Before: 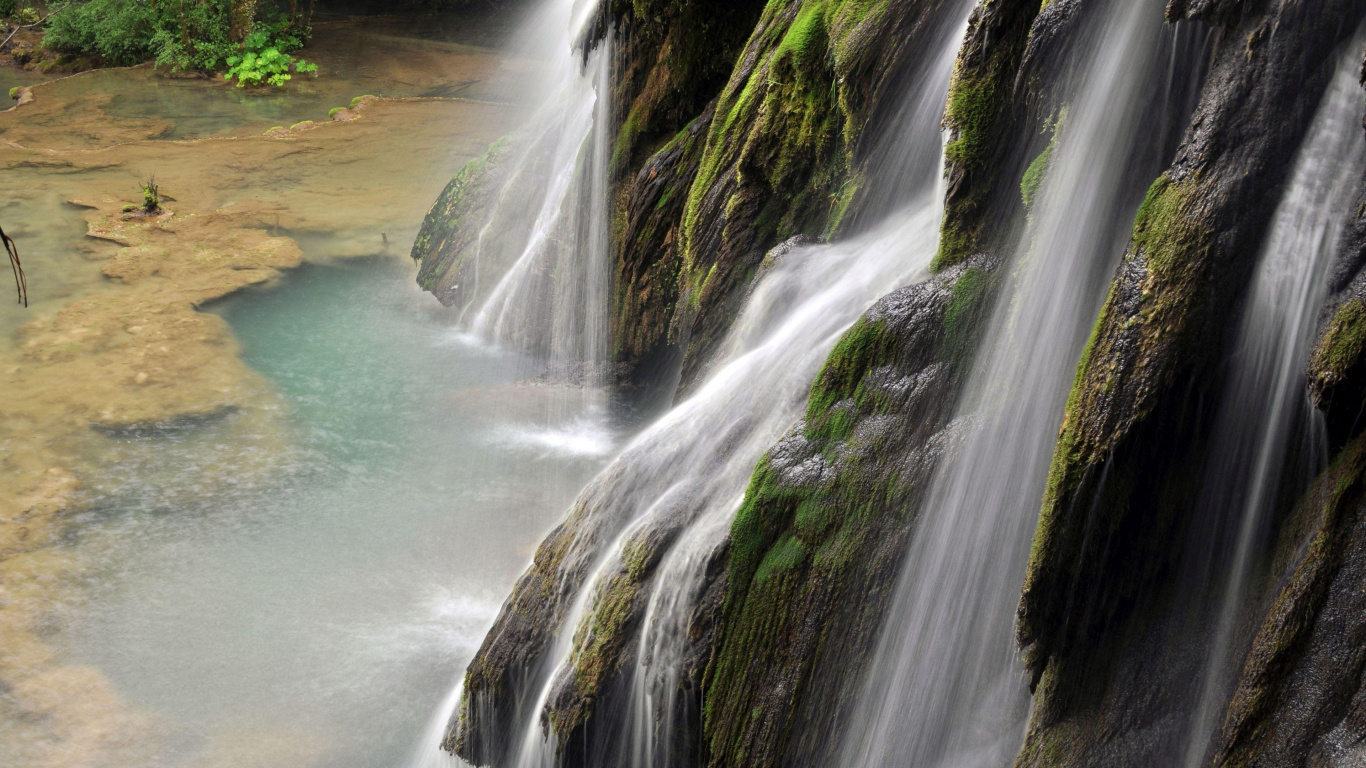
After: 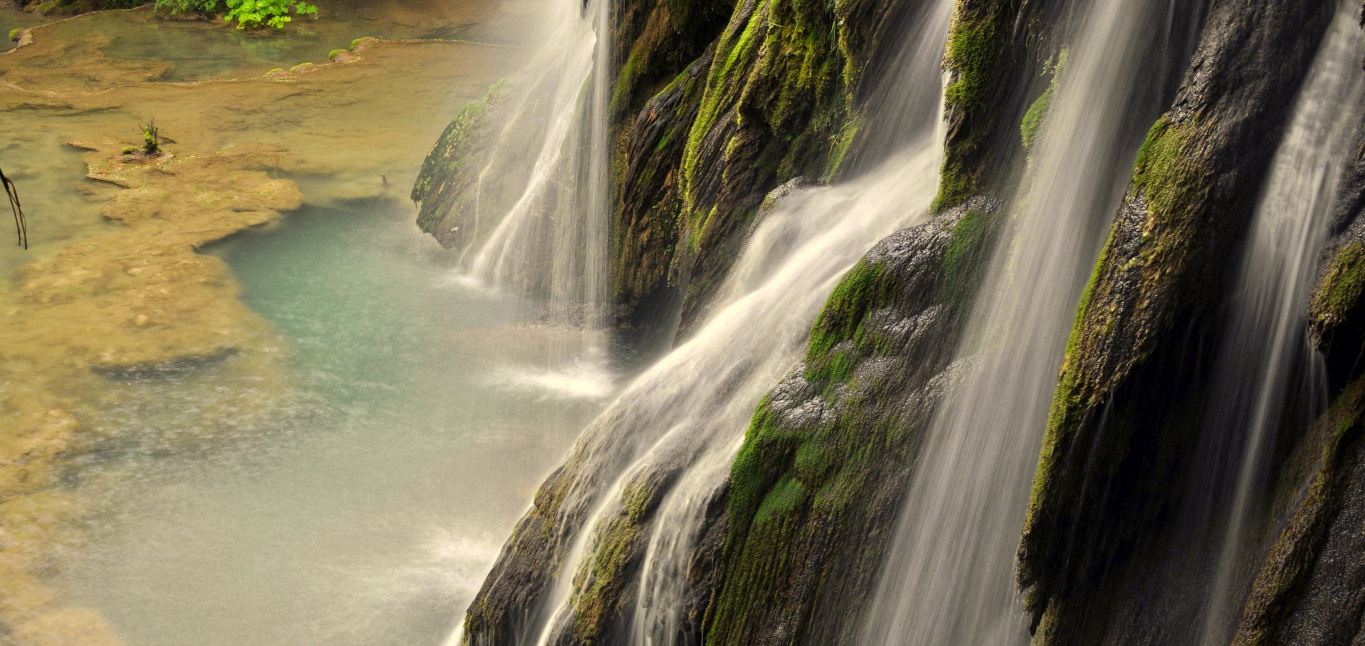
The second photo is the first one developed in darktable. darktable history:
crop: top 7.61%, bottom 8.199%
color correction: highlights a* 1.48, highlights b* 17.43
